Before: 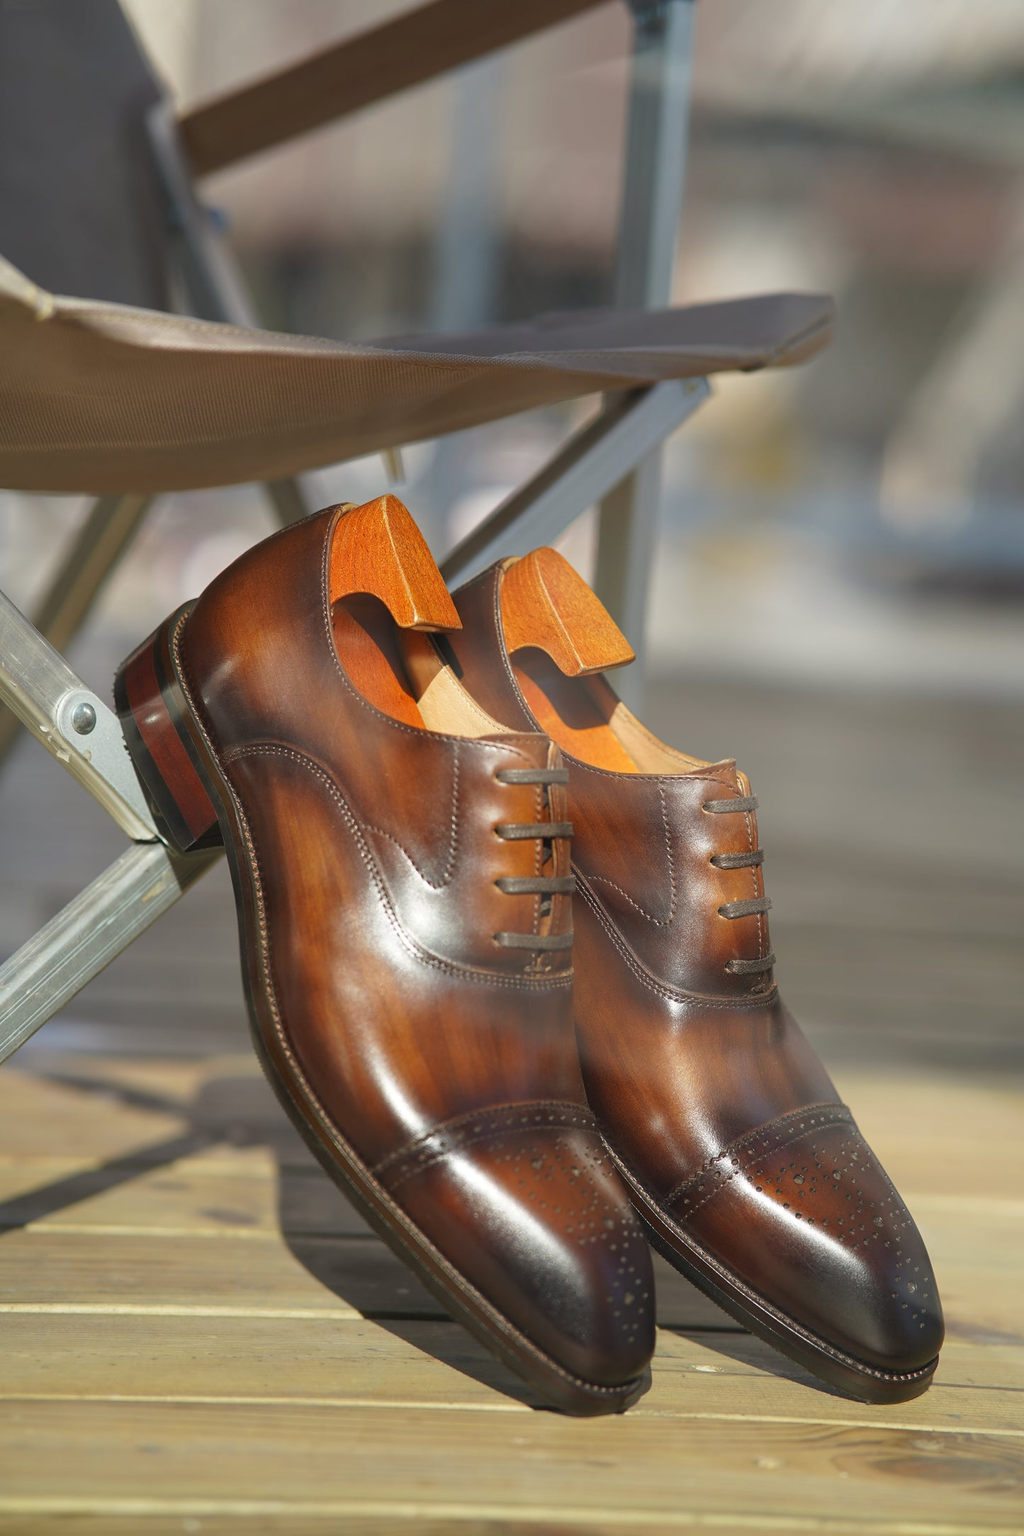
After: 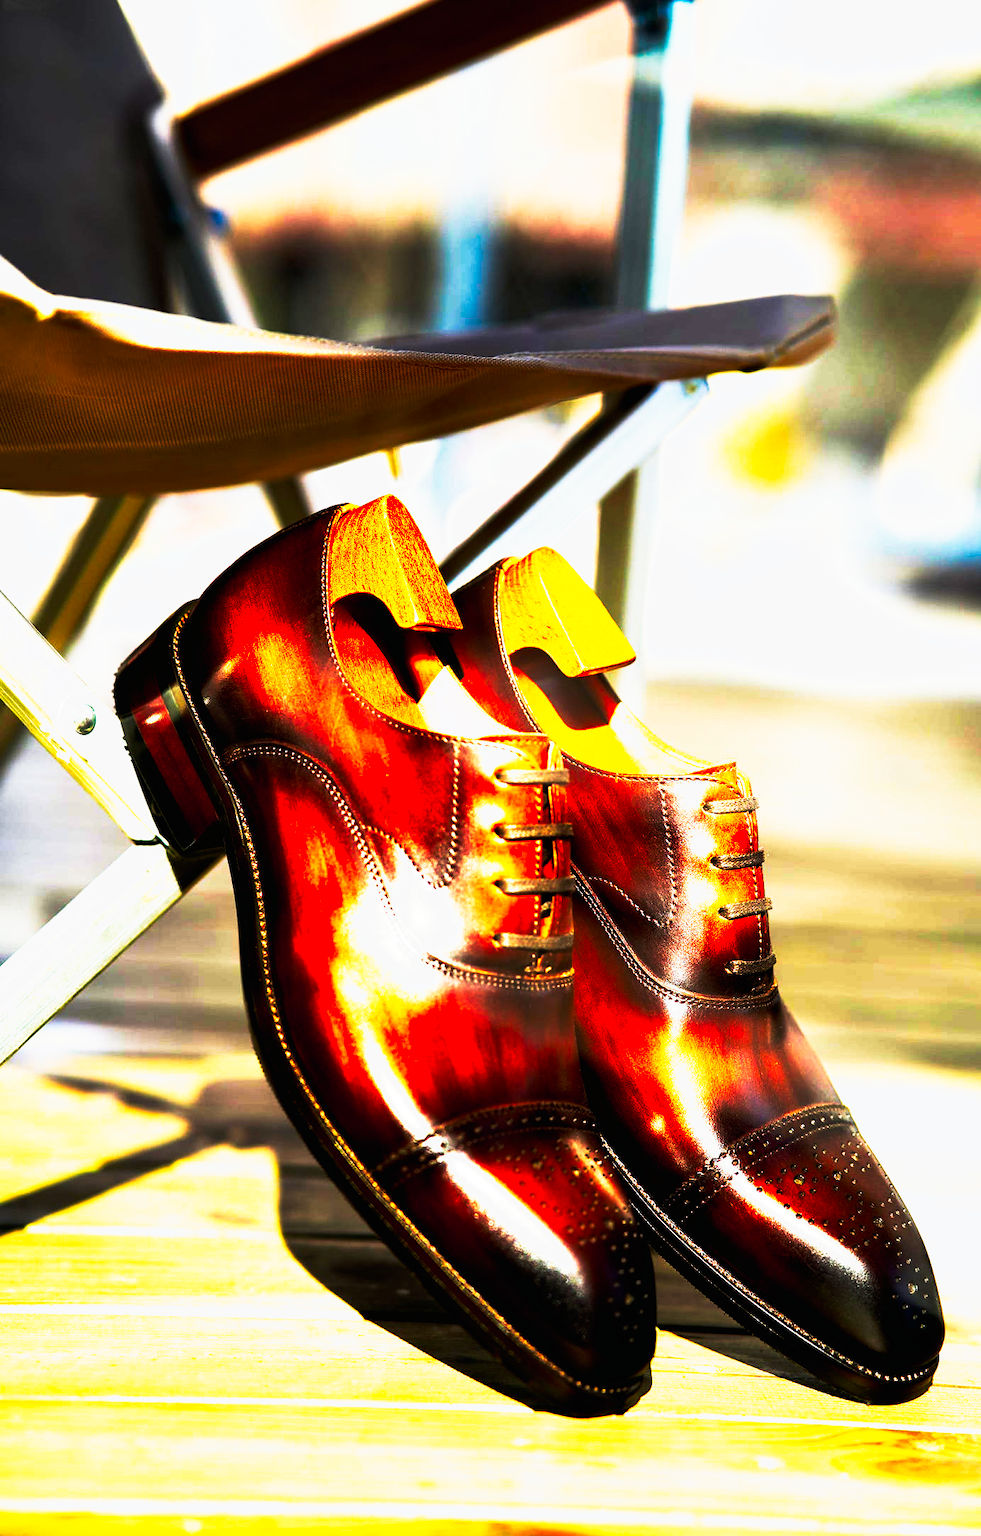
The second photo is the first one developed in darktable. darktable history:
tone curve: curves: ch0 [(0, 0) (0.003, 0.001) (0.011, 0.003) (0.025, 0.003) (0.044, 0.003) (0.069, 0.003) (0.1, 0.006) (0.136, 0.007) (0.177, 0.009) (0.224, 0.007) (0.277, 0.026) (0.335, 0.126) (0.399, 0.254) (0.468, 0.493) (0.543, 0.892) (0.623, 0.984) (0.709, 0.979) (0.801, 0.979) (0.898, 0.982) (1, 1)], preserve colors none
crop: right 4.126%, bottom 0.031%
contrast brightness saturation: contrast 0.03, brightness 0.06, saturation 0.13
